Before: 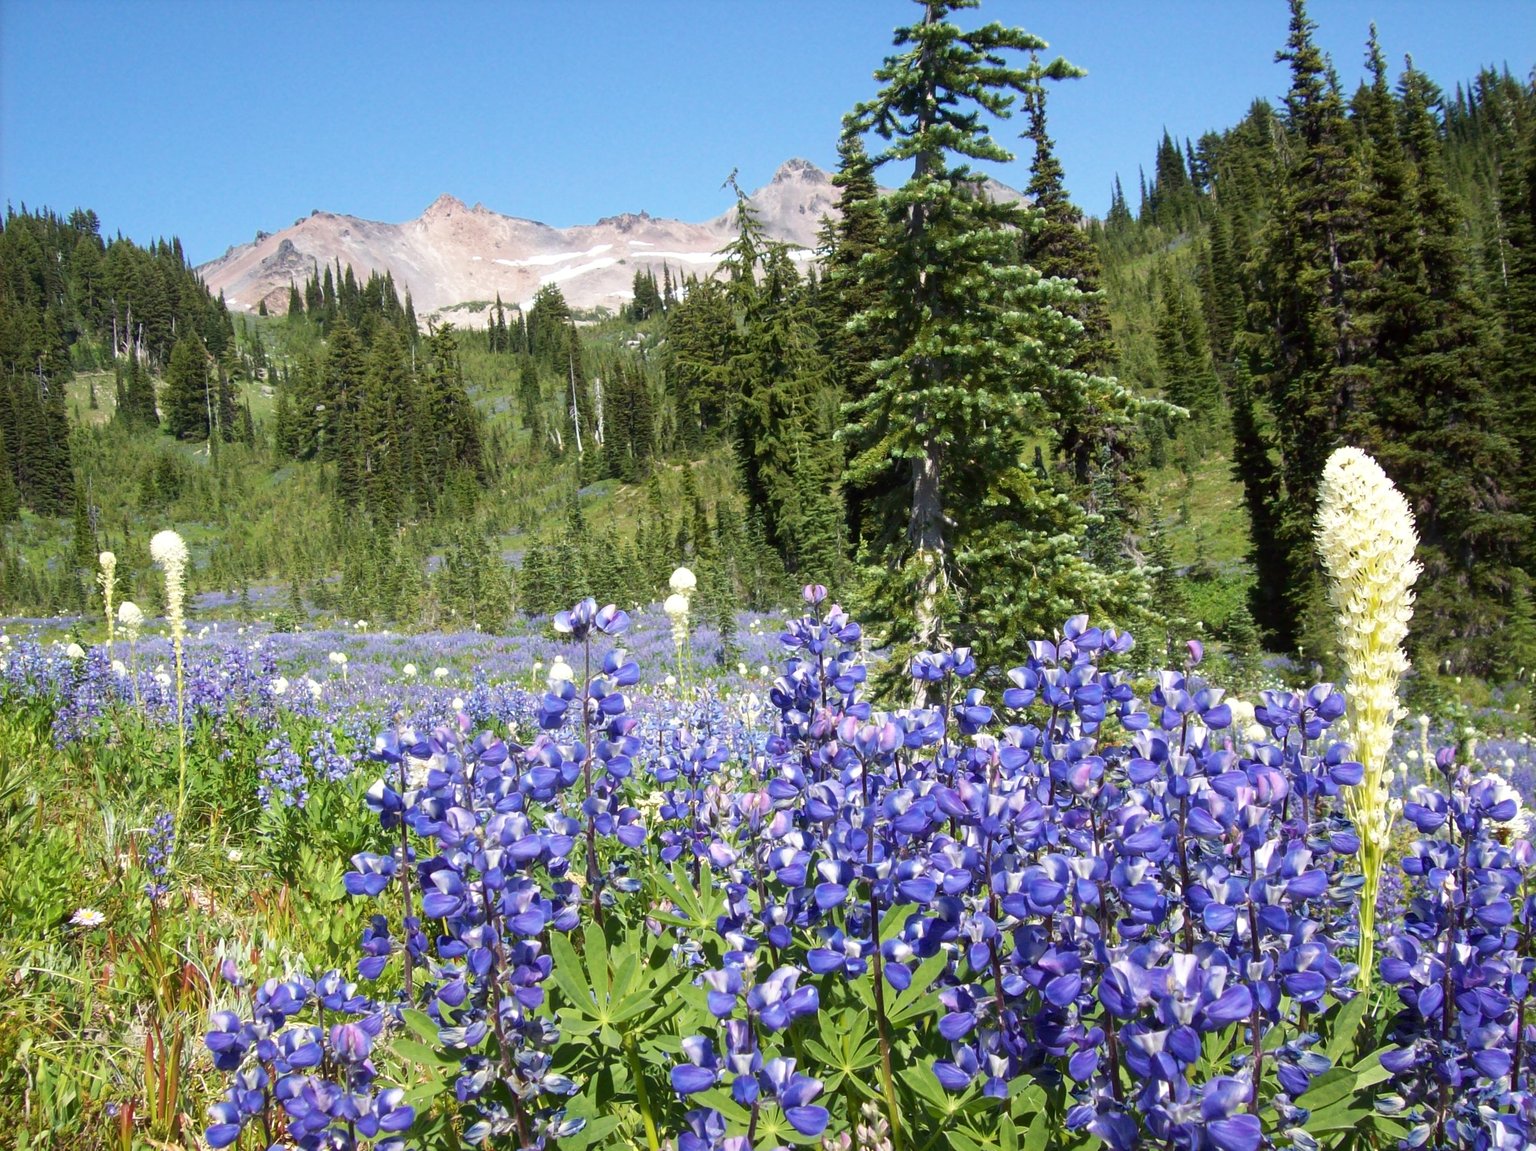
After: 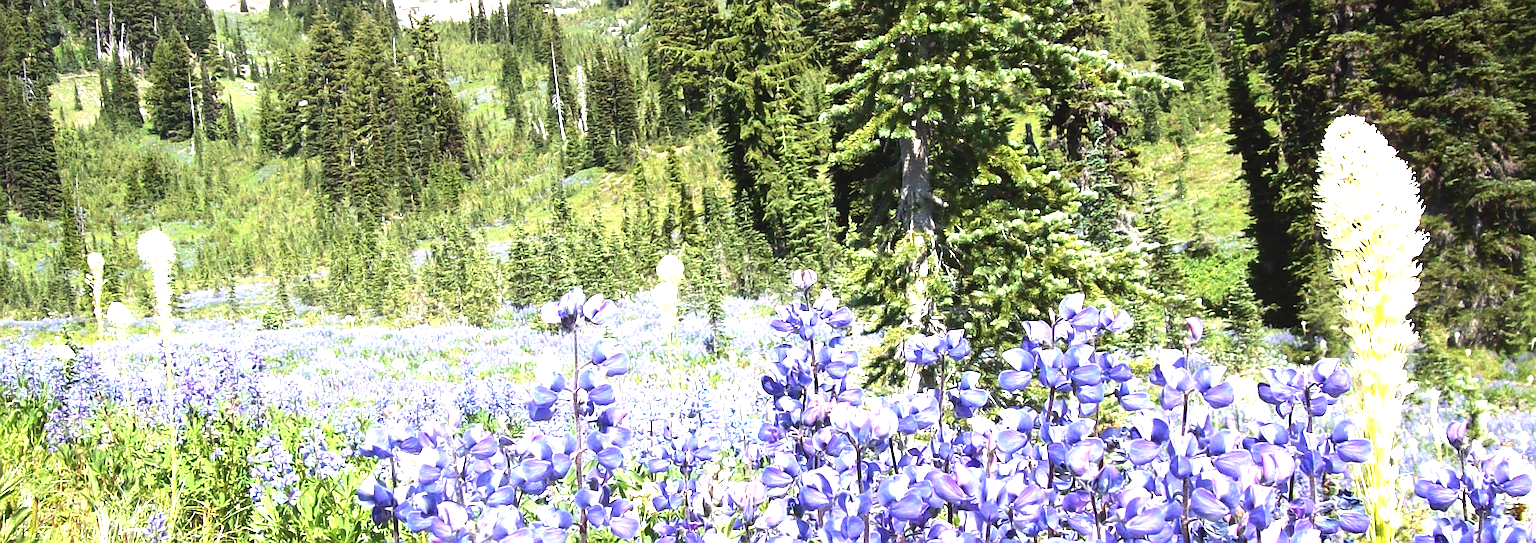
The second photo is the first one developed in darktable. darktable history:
sharpen: on, module defaults
contrast brightness saturation: contrast -0.1, saturation -0.1
rotate and perspective: rotation -1.32°, lens shift (horizontal) -0.031, crop left 0.015, crop right 0.985, crop top 0.047, crop bottom 0.982
tone equalizer: -8 EV -0.75 EV, -7 EV -0.7 EV, -6 EV -0.6 EV, -5 EV -0.4 EV, -3 EV 0.4 EV, -2 EV 0.6 EV, -1 EV 0.7 EV, +0 EV 0.75 EV, edges refinement/feathering 500, mask exposure compensation -1.57 EV, preserve details no
crop and rotate: top 26.056%, bottom 25.543%
exposure: exposure 1 EV, compensate highlight preservation false
